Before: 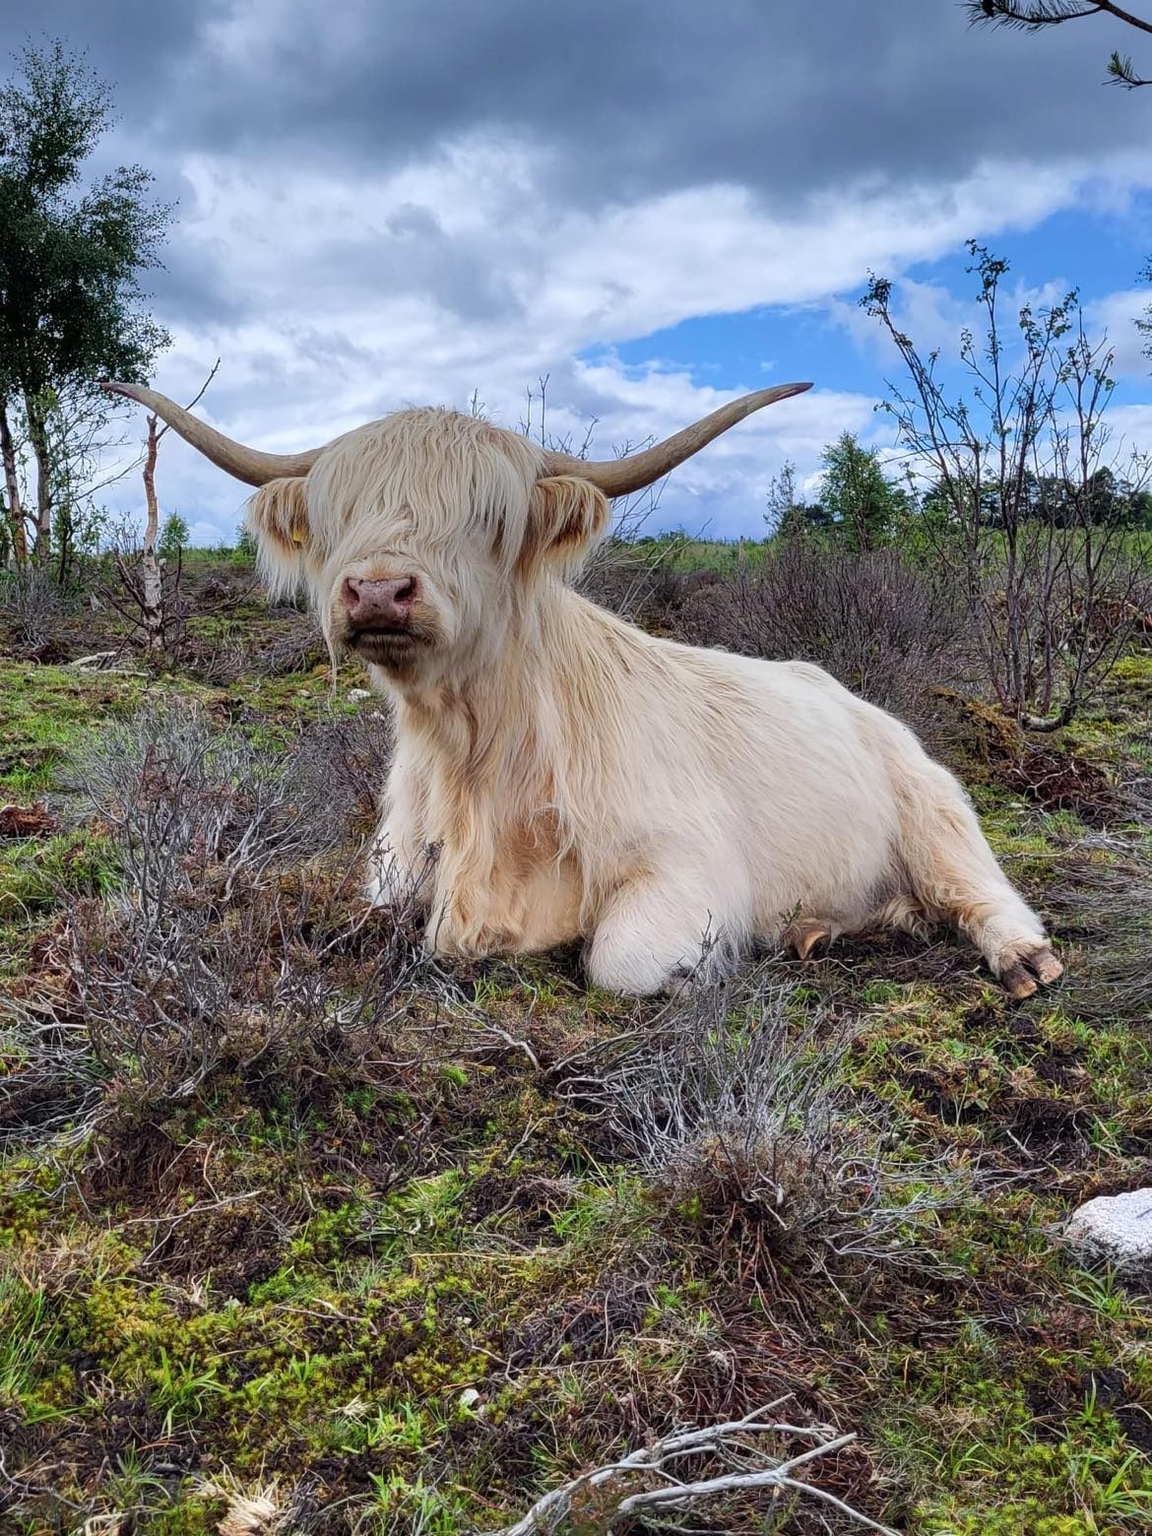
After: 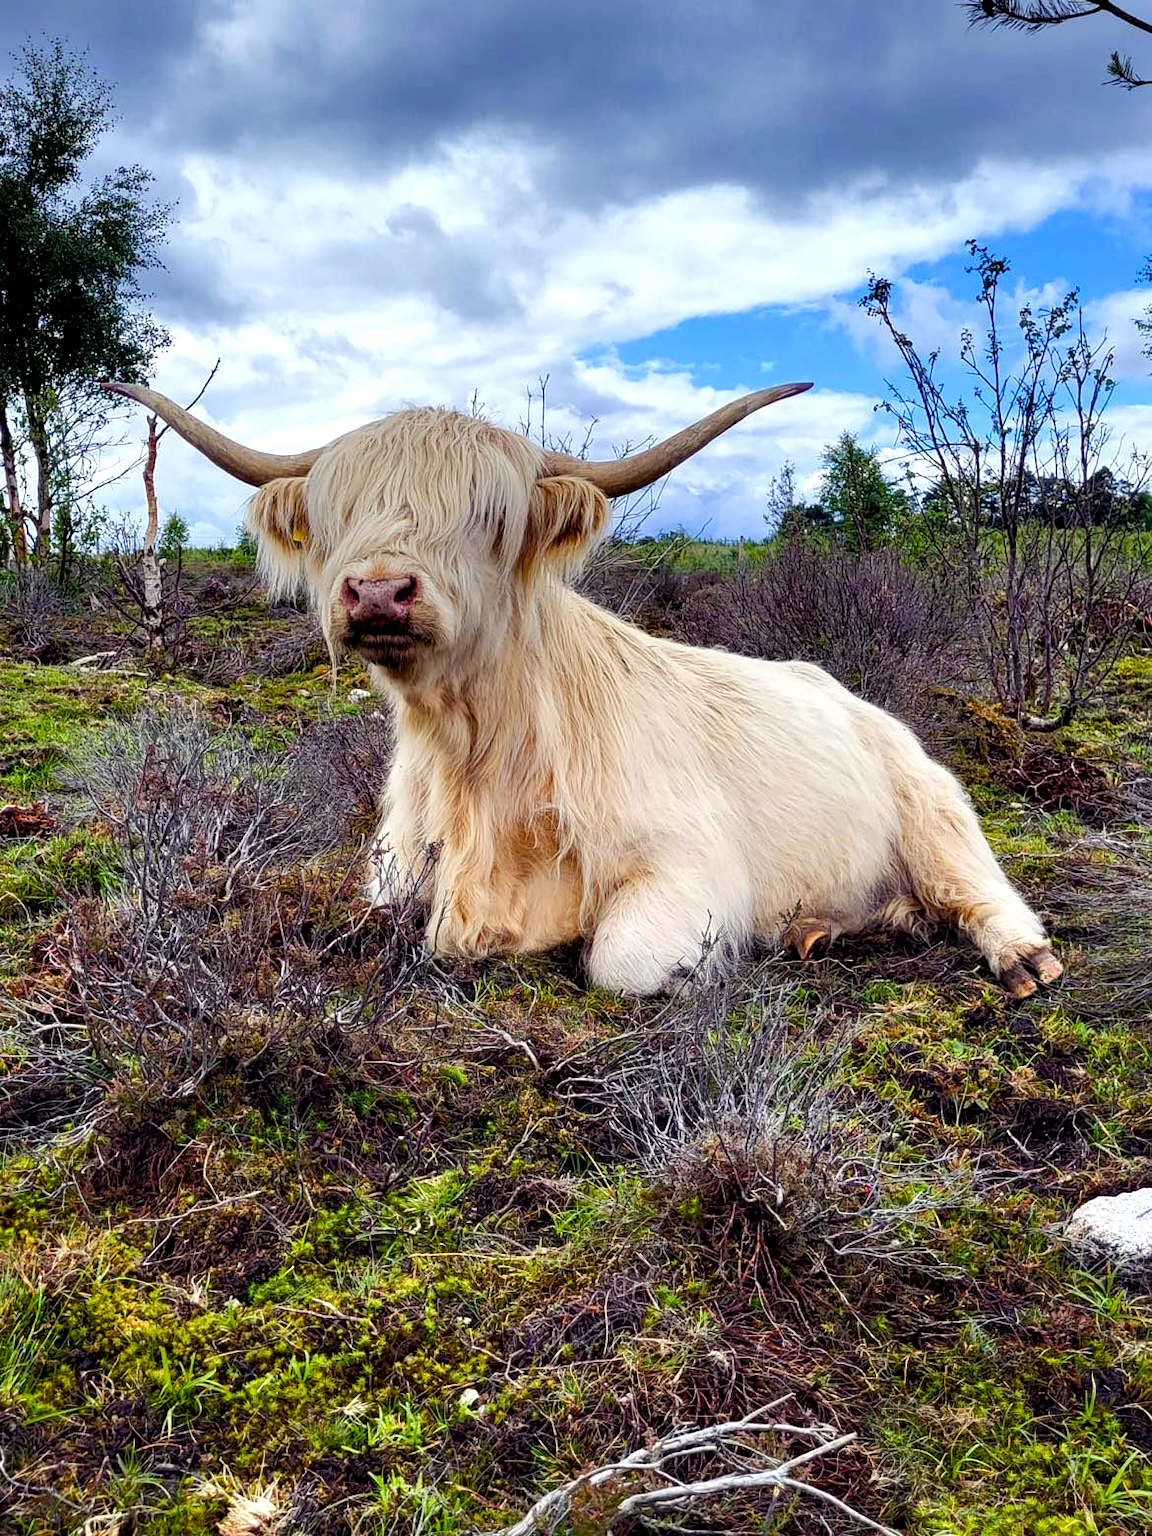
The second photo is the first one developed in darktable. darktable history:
exposure: exposure 0.014 EV, compensate highlight preservation false
color balance rgb: shadows lift › luminance -21.66%, shadows lift › chroma 6.57%, shadows lift › hue 270°, power › chroma 0.68%, power › hue 60°, highlights gain › luminance 6.08%, highlights gain › chroma 1.33%, highlights gain › hue 90°, global offset › luminance -0.87%, perceptual saturation grading › global saturation 26.86%, perceptual saturation grading › highlights -28.39%, perceptual saturation grading › mid-tones 15.22%, perceptual saturation grading › shadows 33.98%, perceptual brilliance grading › highlights 10%, perceptual brilliance grading › mid-tones 5%
